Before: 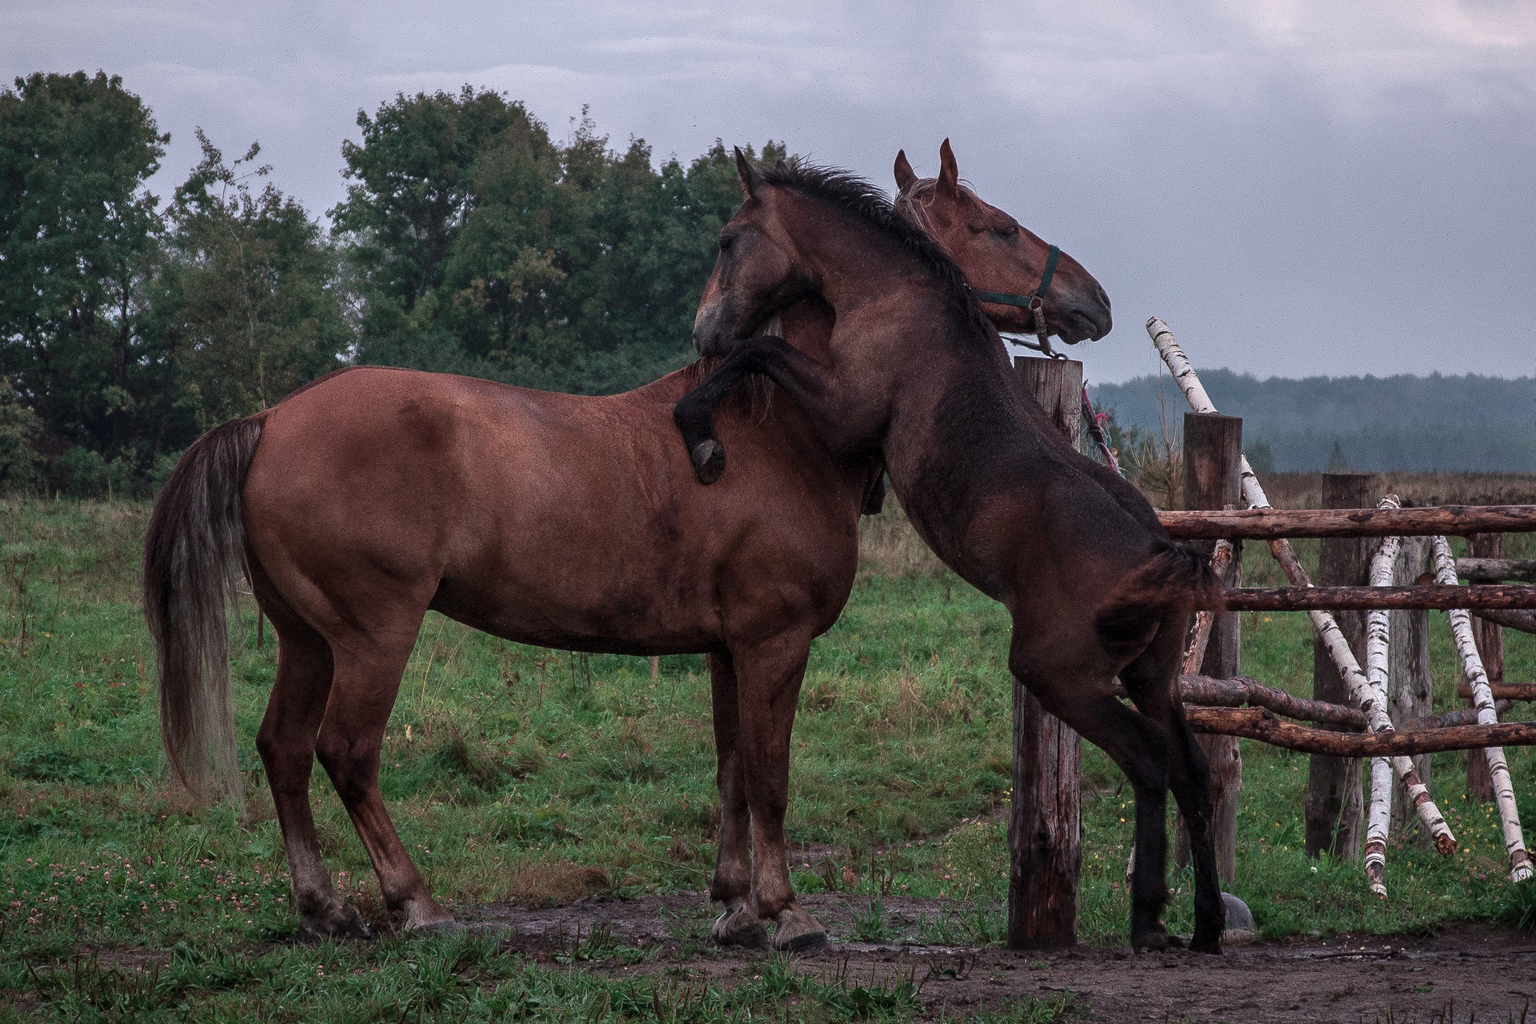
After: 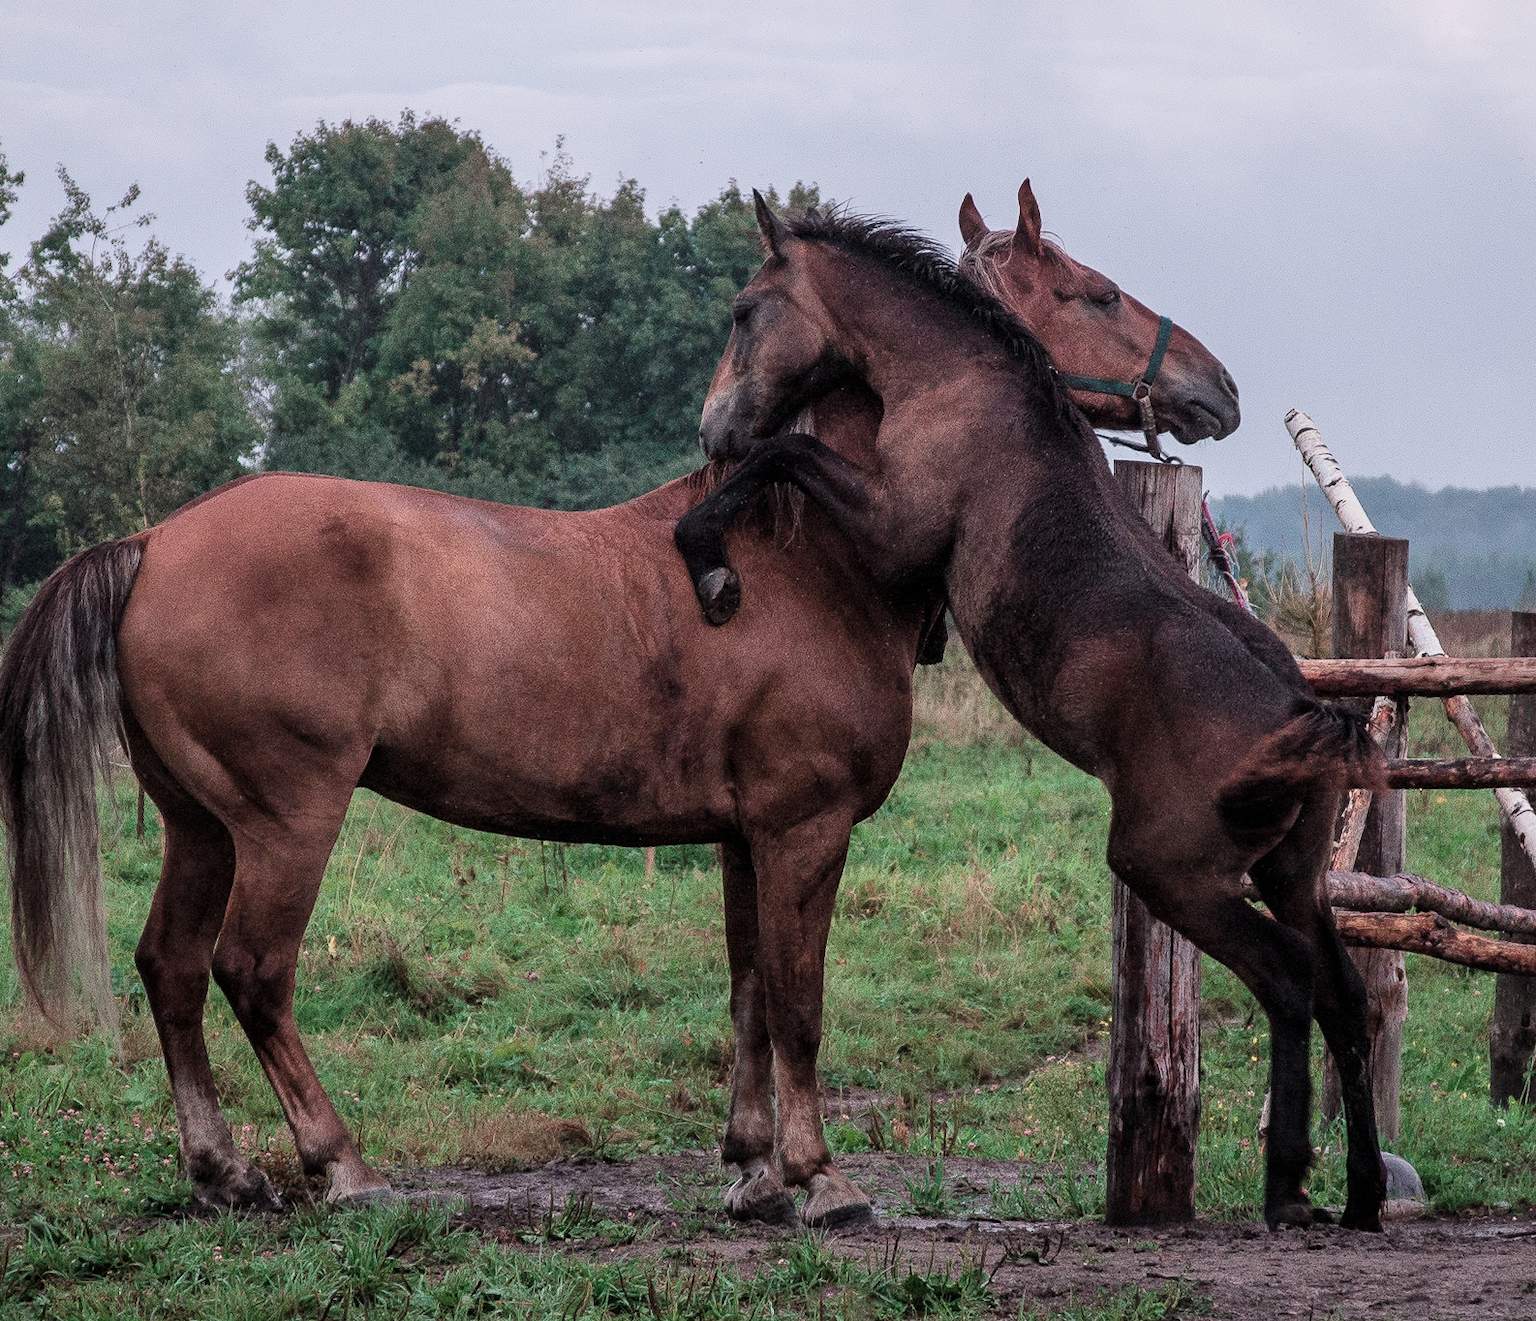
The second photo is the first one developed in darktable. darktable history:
crop: left 9.88%, right 12.664%
exposure: black level correction 0, exposure 1 EV, compensate exposure bias true, compensate highlight preservation false
filmic rgb: black relative exposure -7.65 EV, white relative exposure 4.56 EV, hardness 3.61
